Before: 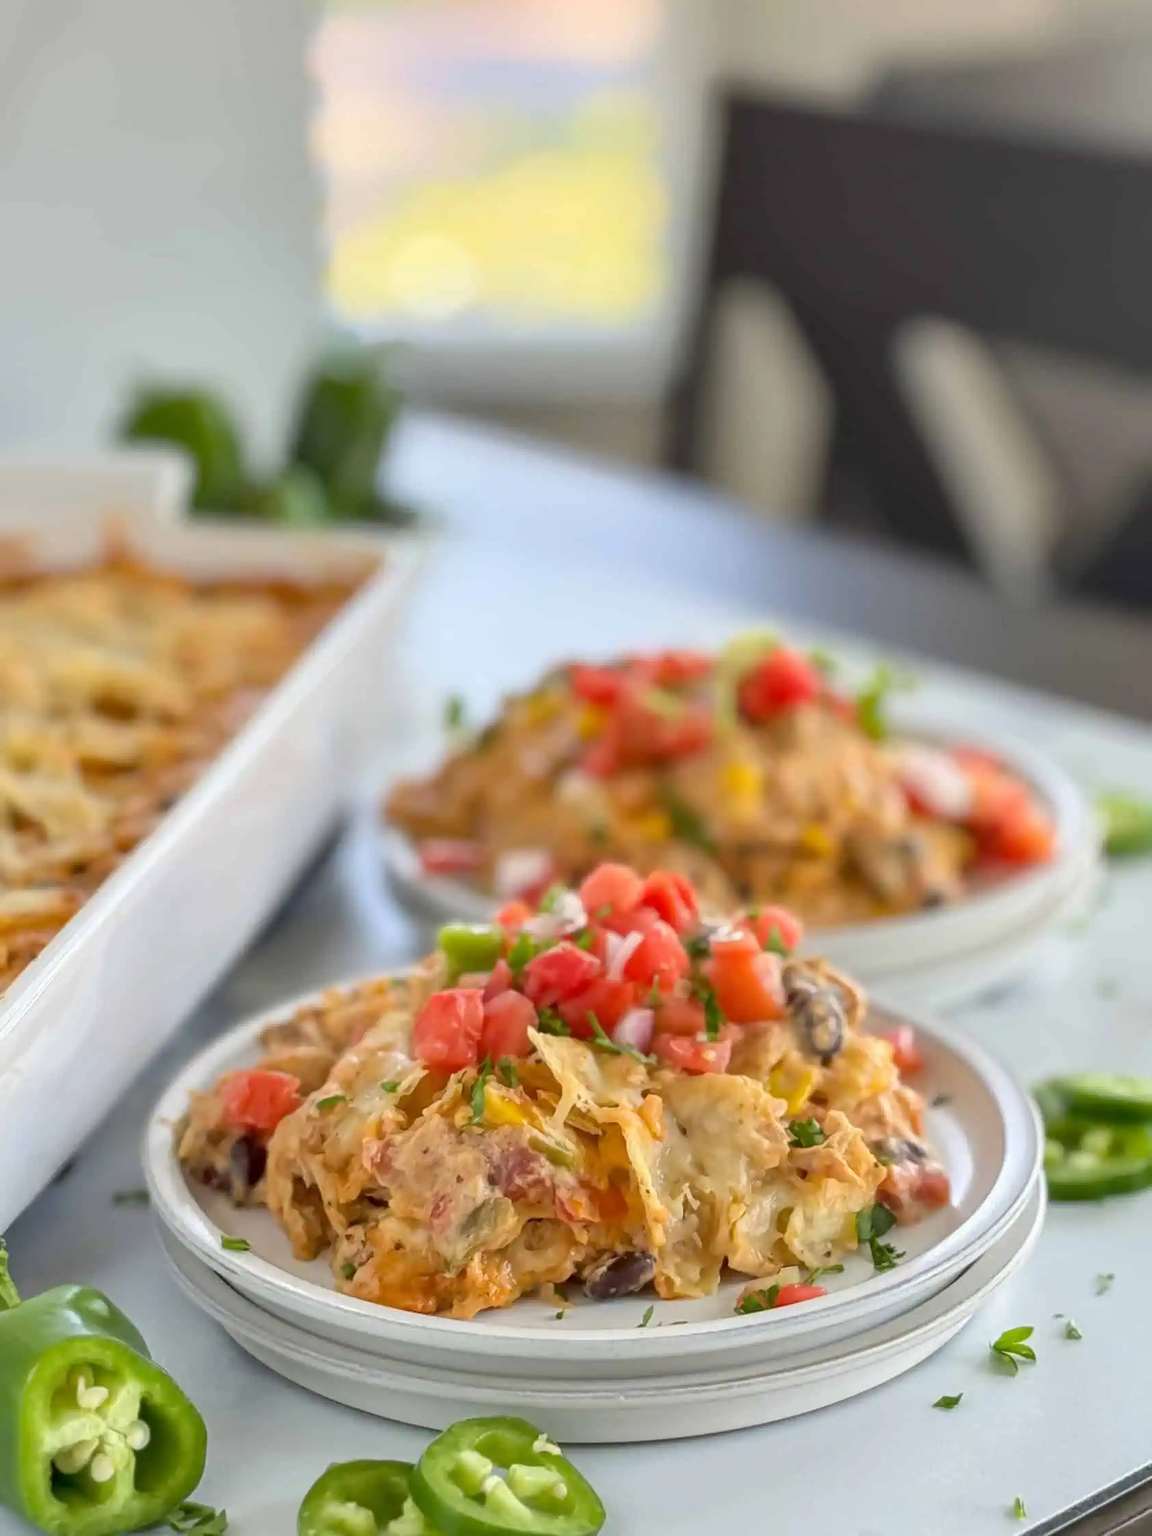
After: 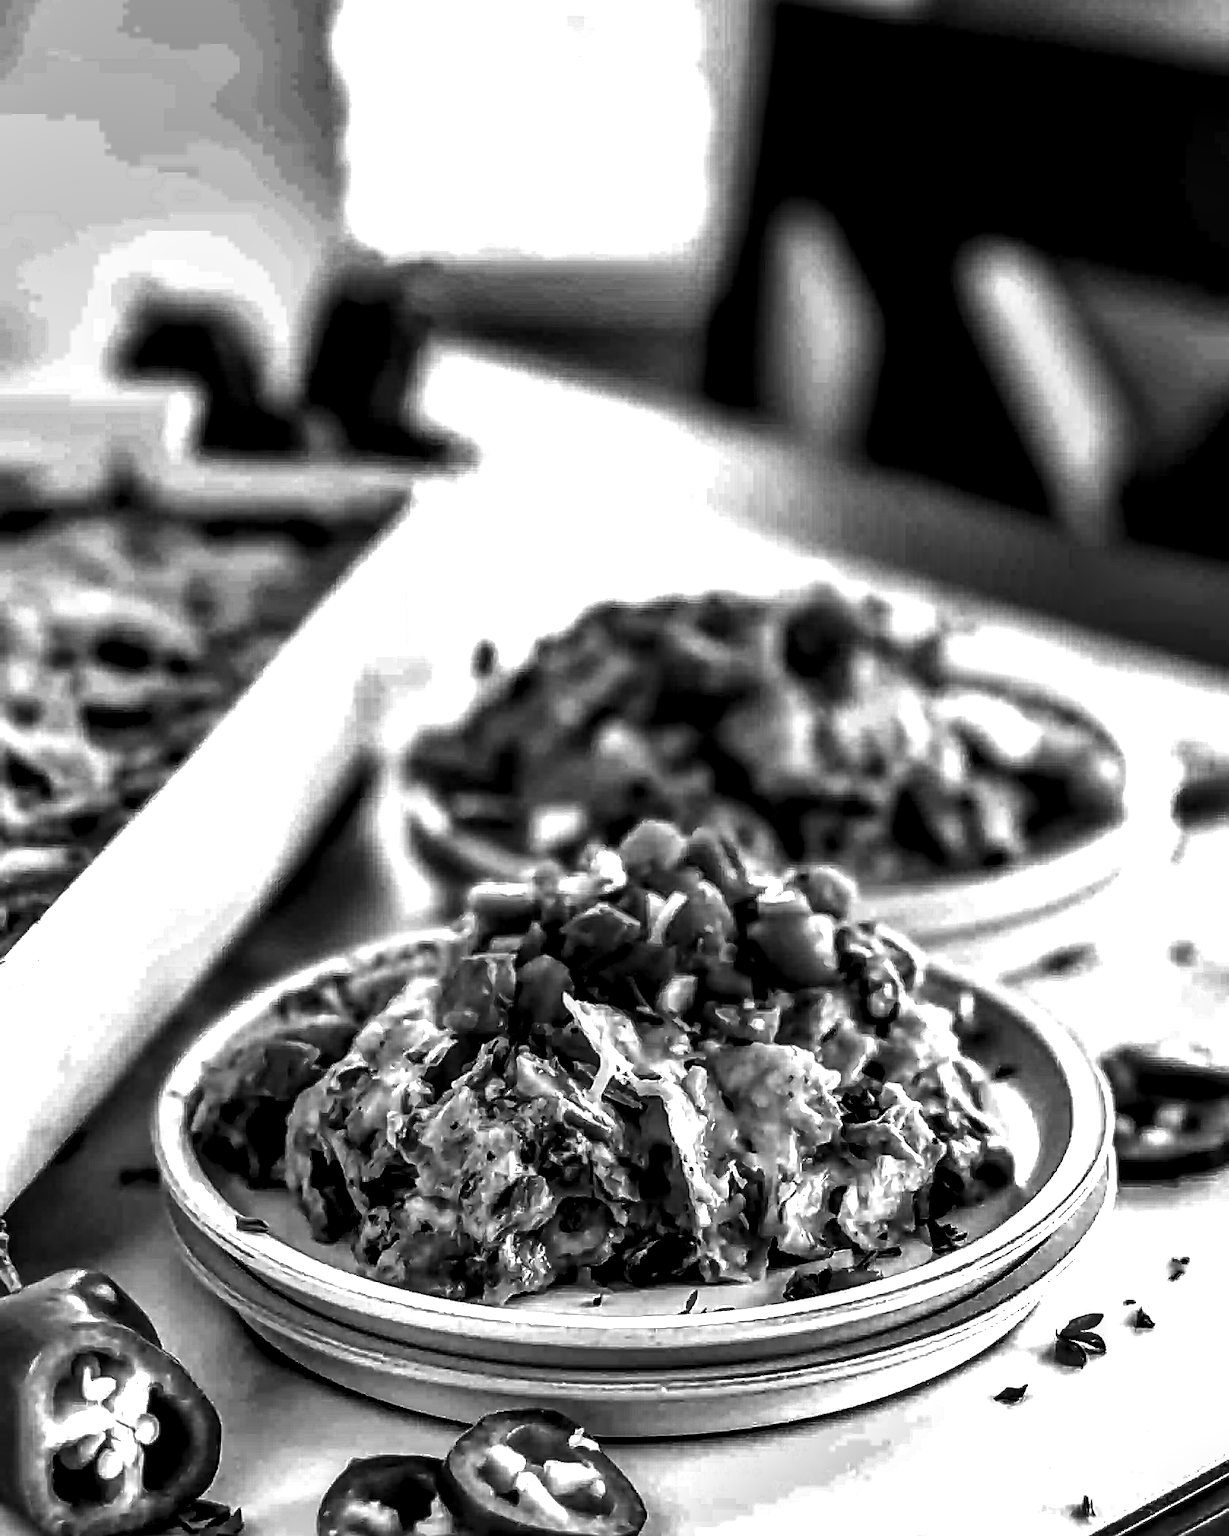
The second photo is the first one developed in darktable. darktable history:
shadows and highlights: low approximation 0.01, soften with gaussian
crop and rotate: top 6.25%
local contrast: detail 203%
sharpen: on, module defaults
exposure: black level correction 0, exposure 0.7 EV, compensate exposure bias true, compensate highlight preservation false
contrast brightness saturation: brightness -1, saturation 1
monochrome: on, module defaults
